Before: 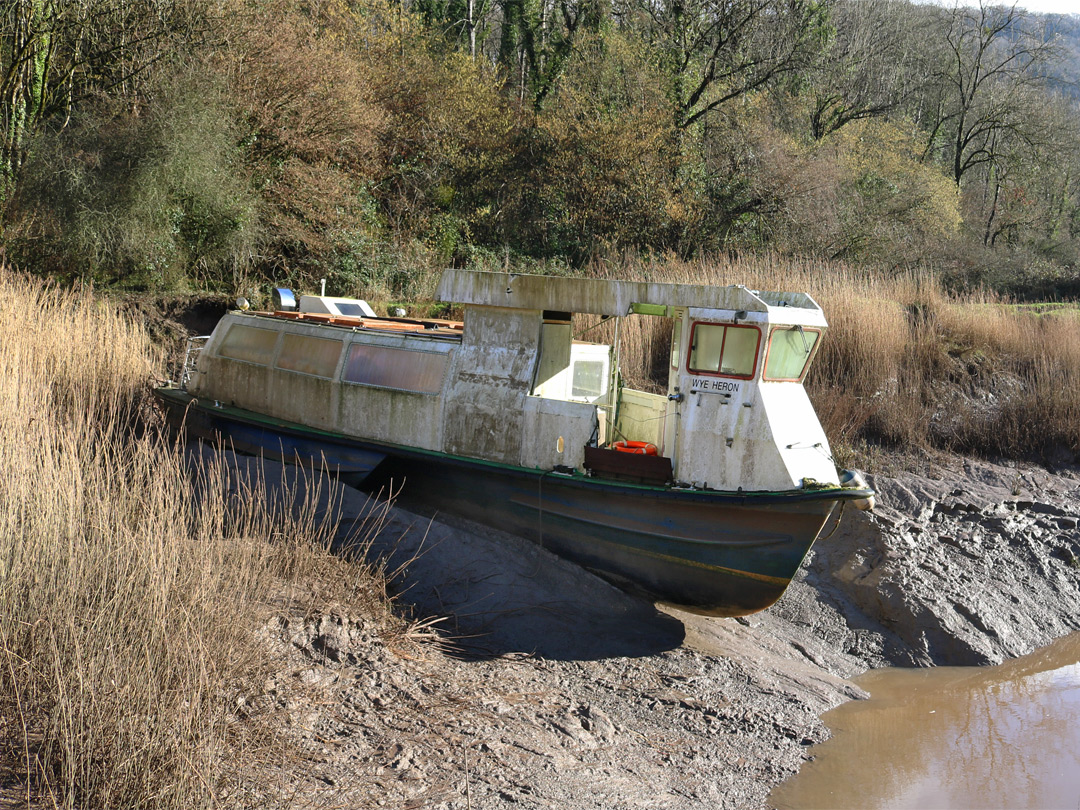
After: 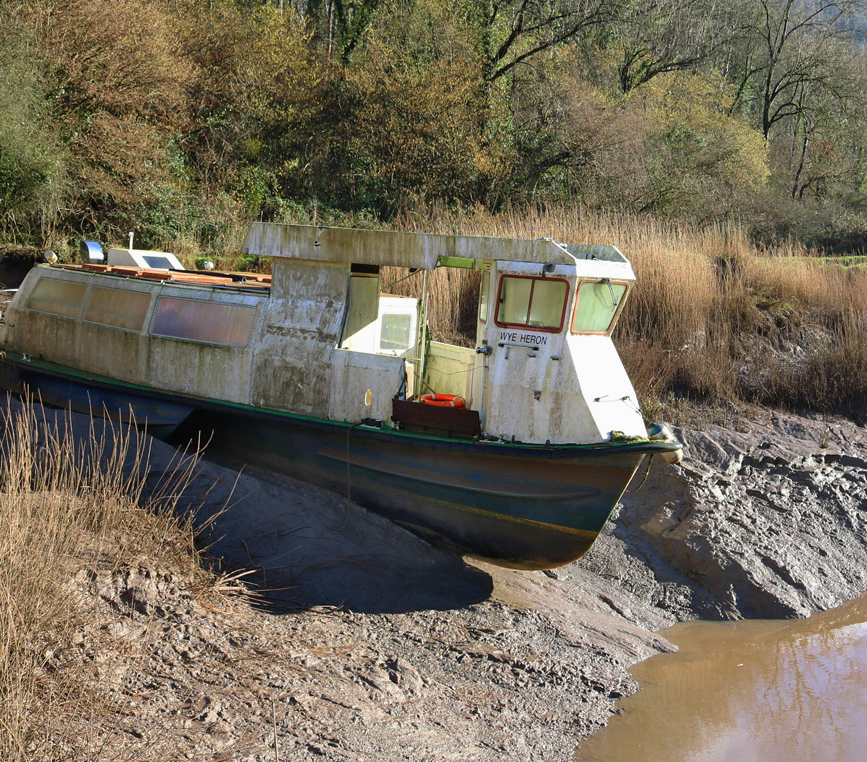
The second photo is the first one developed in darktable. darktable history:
crop and rotate: left 17.956%, top 5.835%, right 1.766%
velvia: on, module defaults
exposure: exposure -0.045 EV, compensate highlight preservation false
